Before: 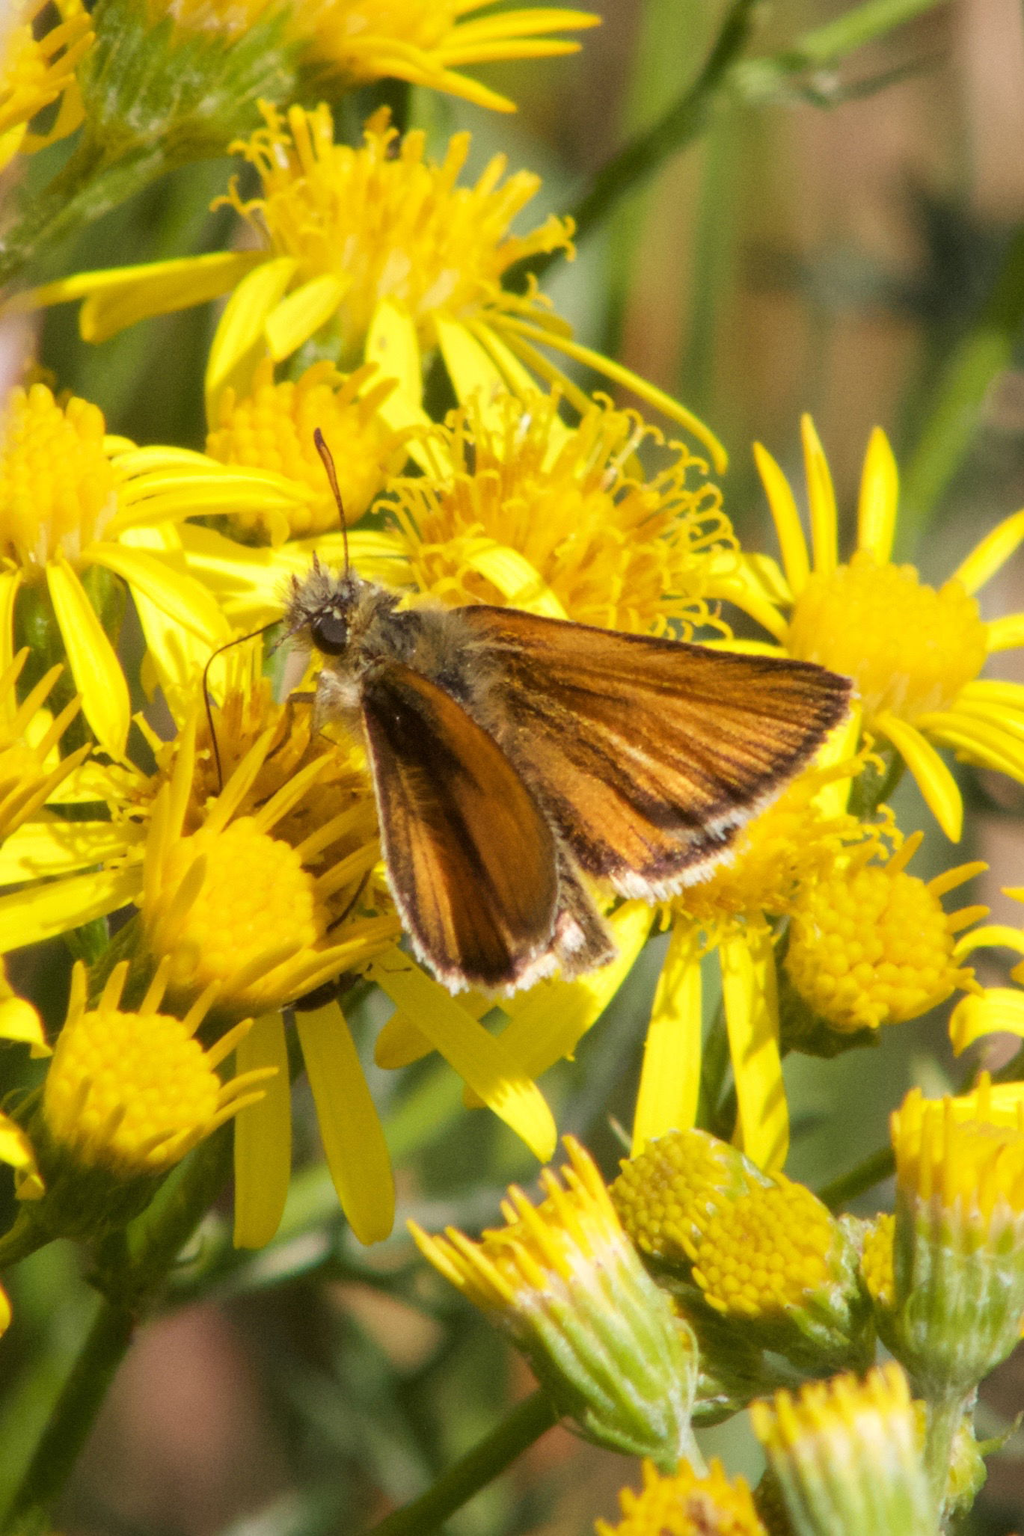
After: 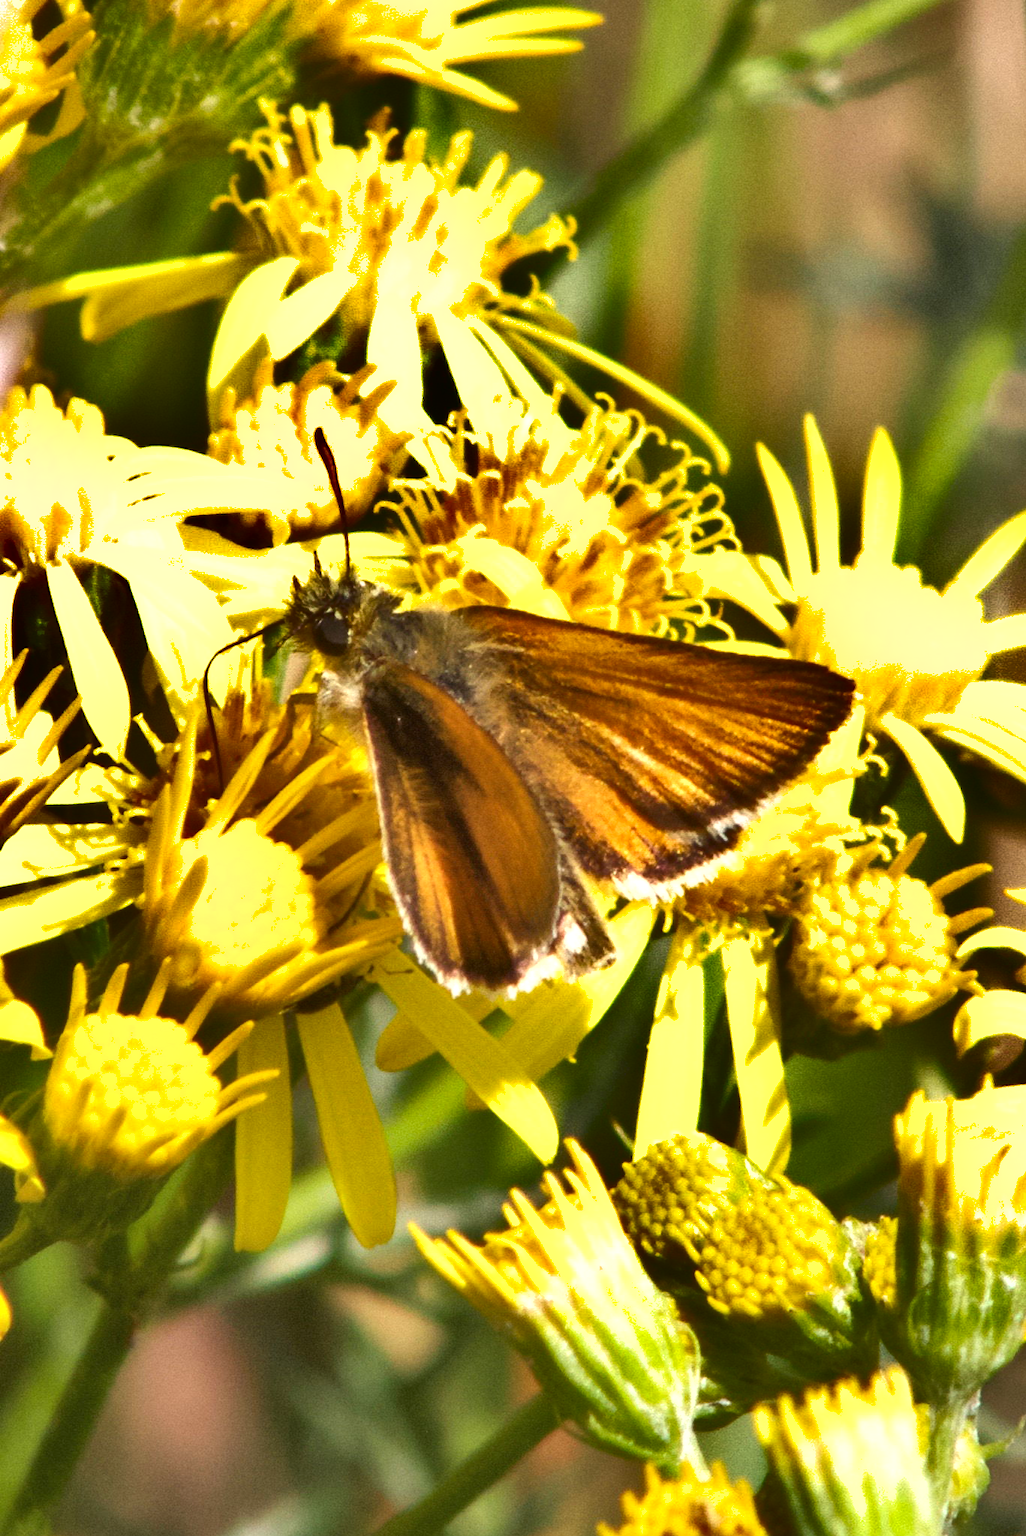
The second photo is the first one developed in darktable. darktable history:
exposure: black level correction 0, exposure 0.692 EV, compensate exposure bias true, compensate highlight preservation false
shadows and highlights: shadows 20.75, highlights -81.36, soften with gaussian
crop: top 0.137%, bottom 0.17%
